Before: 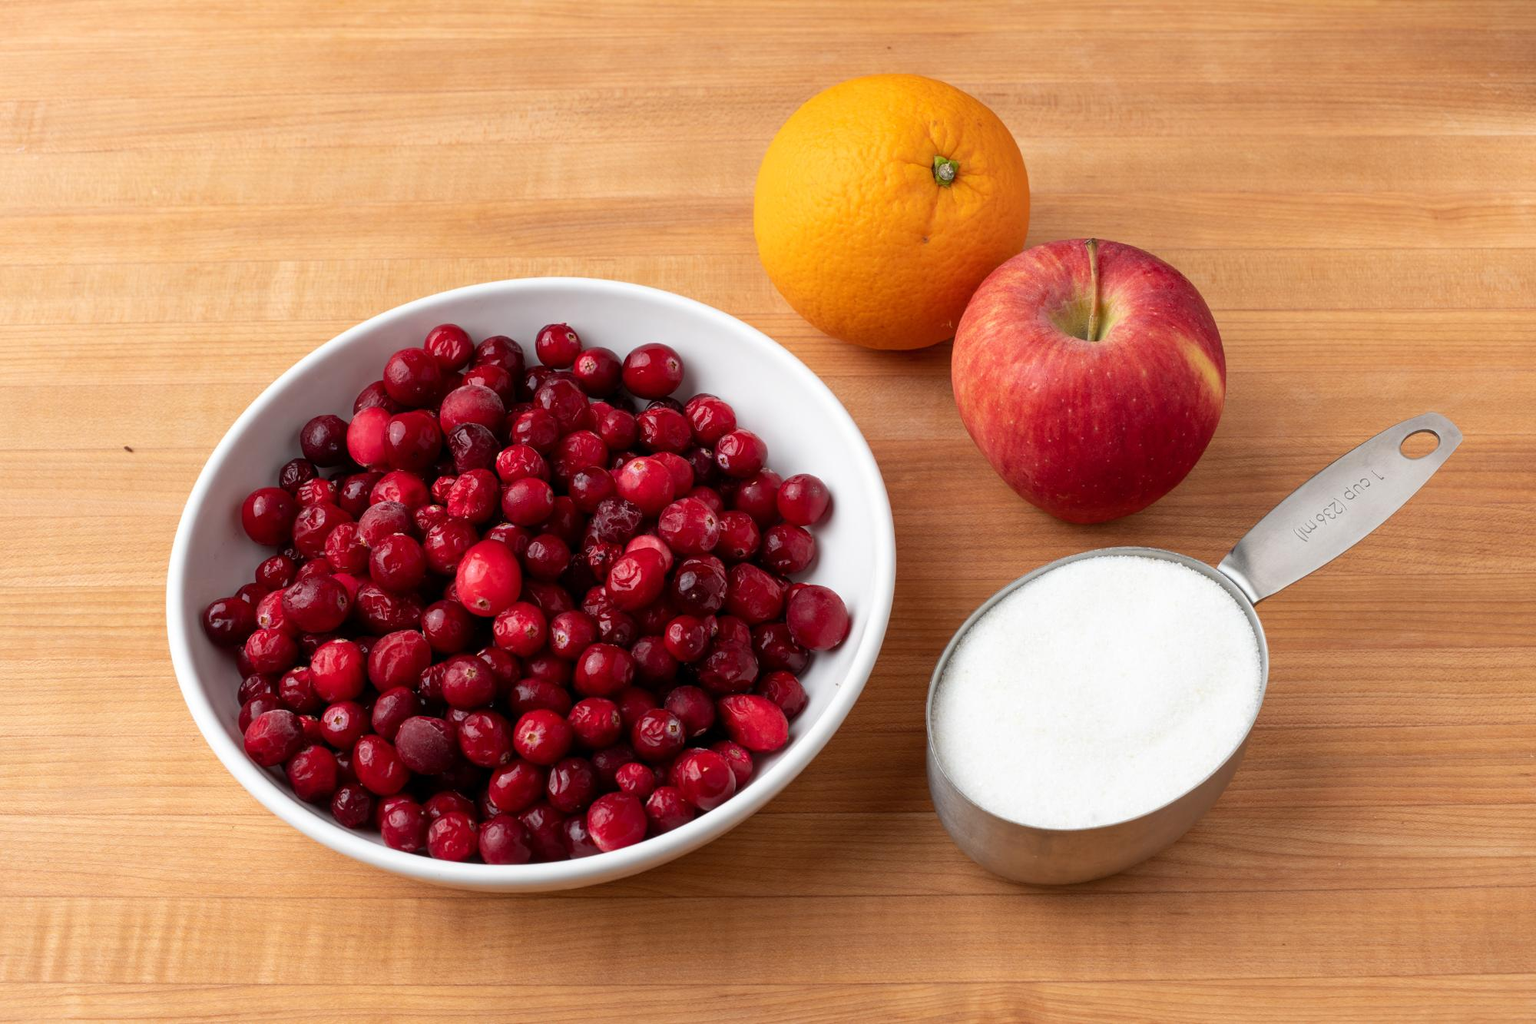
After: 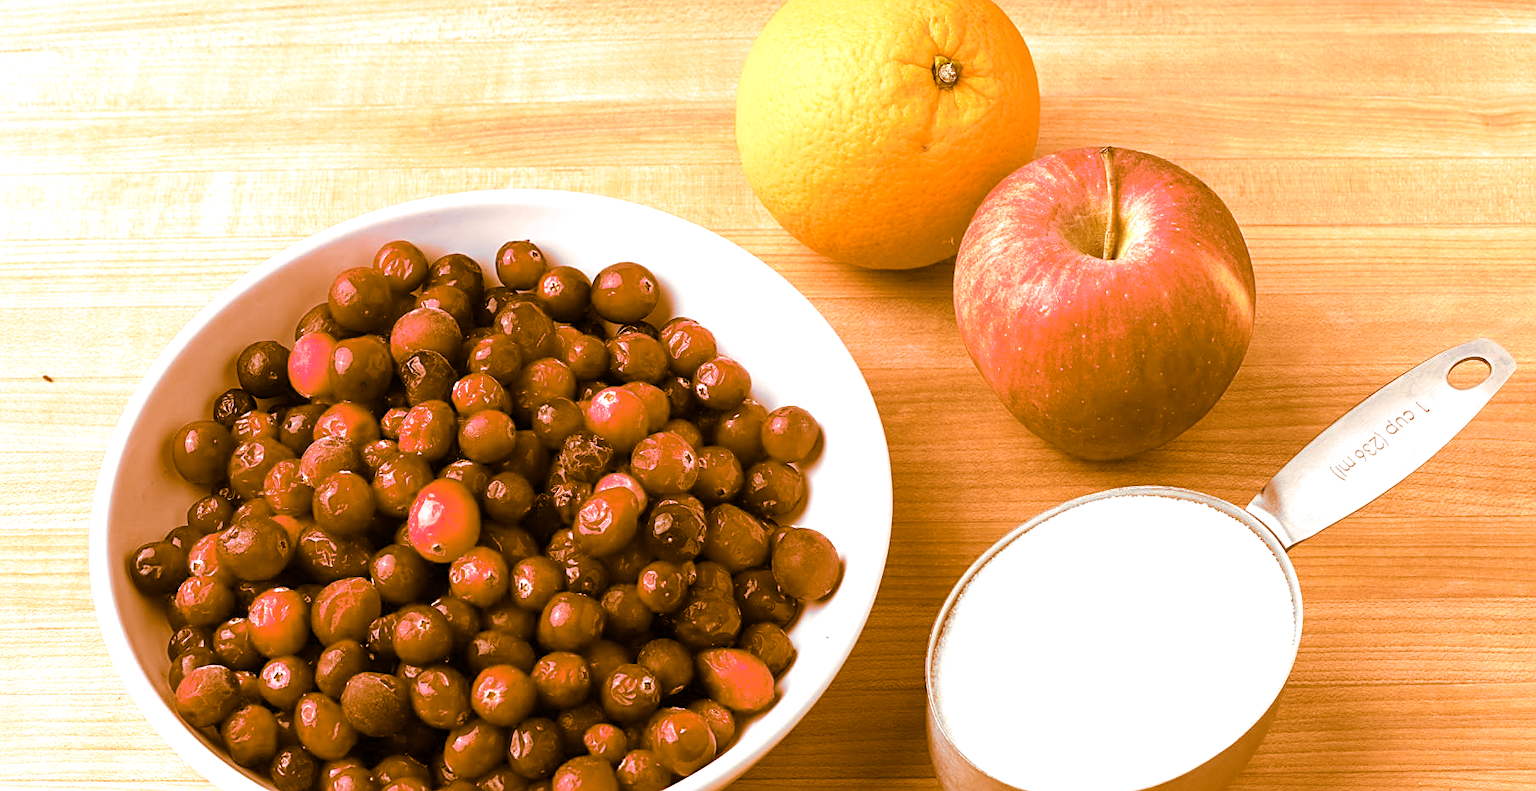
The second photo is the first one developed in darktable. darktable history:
exposure: black level correction 0, exposure 0.9 EV, compensate highlight preservation false
crop: left 5.596%, top 10.314%, right 3.534%, bottom 19.395%
split-toning: shadows › hue 26°, shadows › saturation 0.92, highlights › hue 40°, highlights › saturation 0.92, balance -63, compress 0%
sharpen: on, module defaults
